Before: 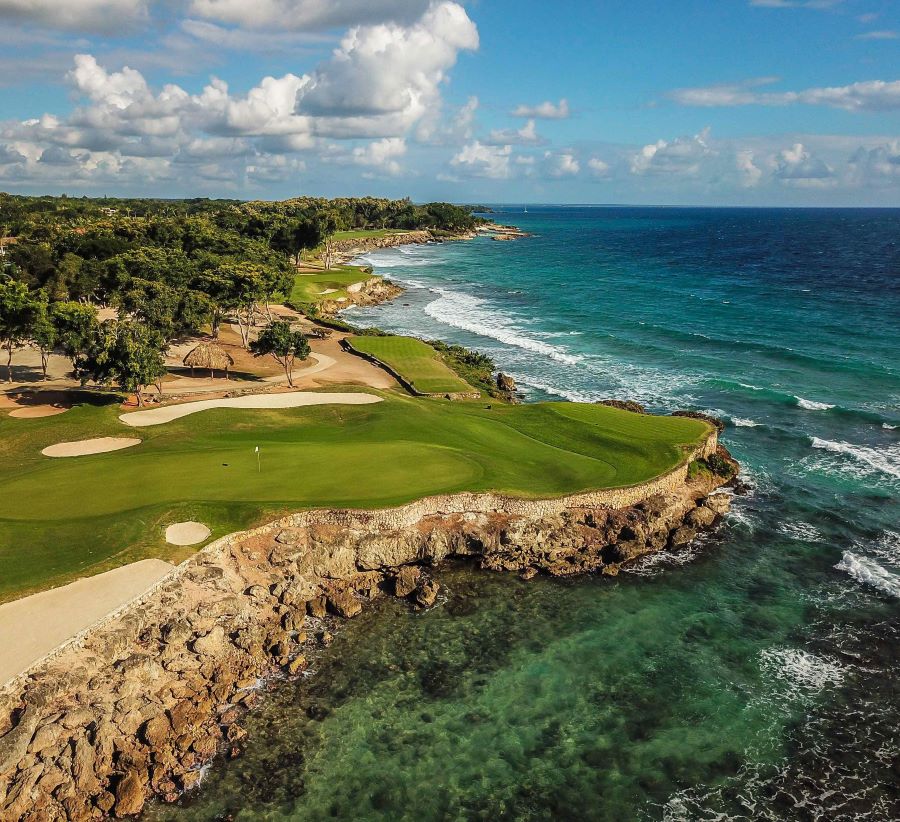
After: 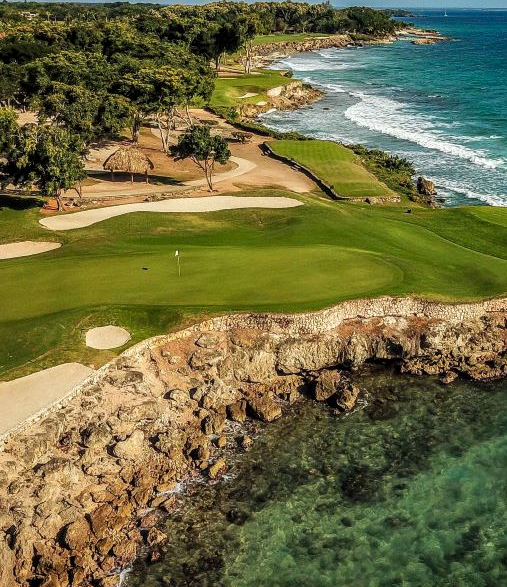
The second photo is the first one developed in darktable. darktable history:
crop: left 8.966%, top 23.852%, right 34.699%, bottom 4.703%
local contrast: on, module defaults
